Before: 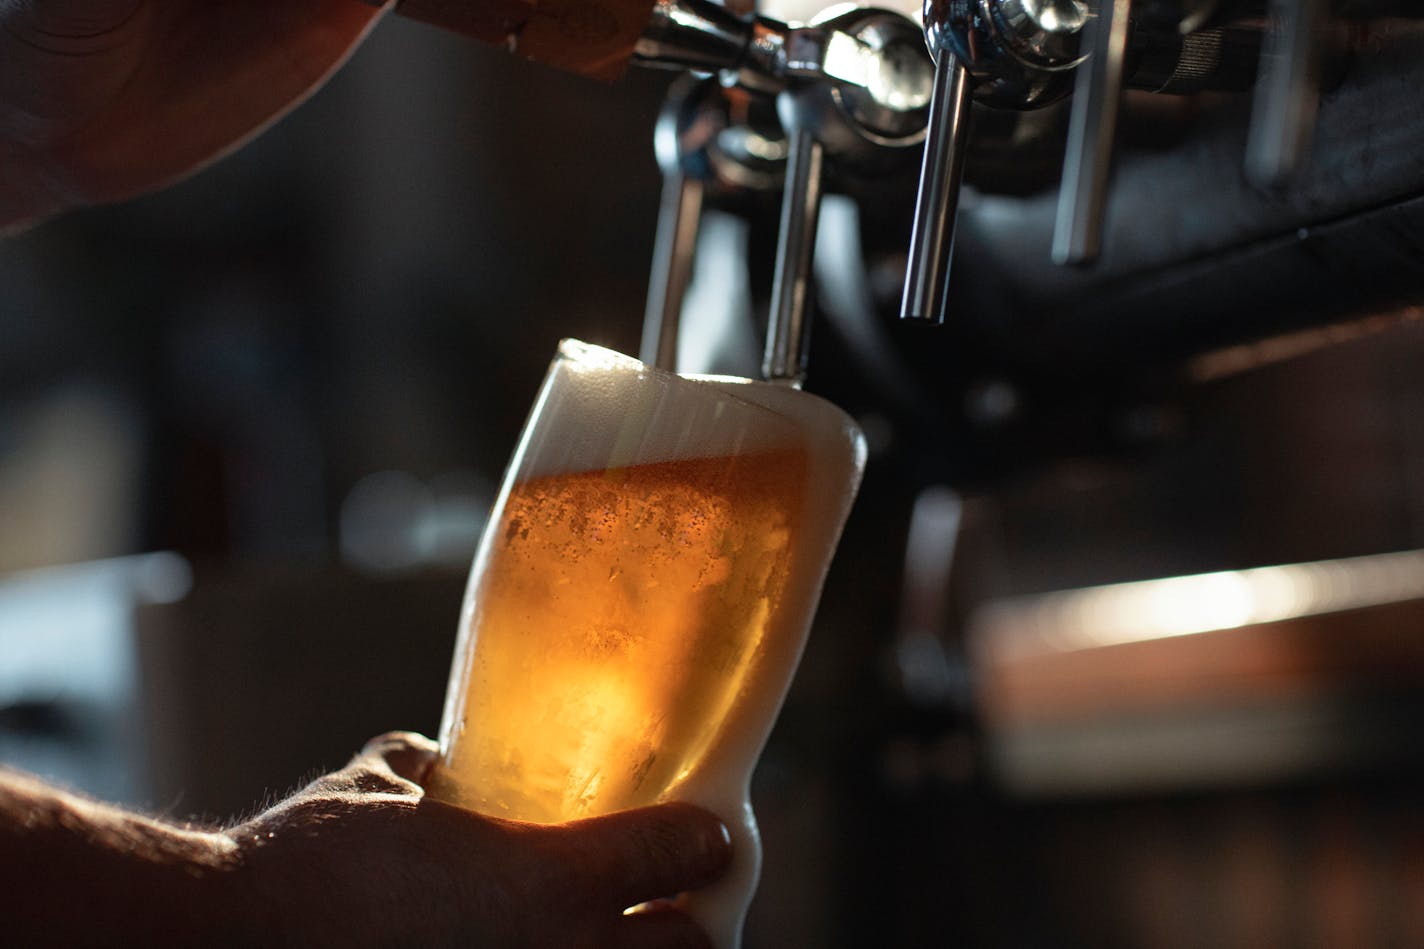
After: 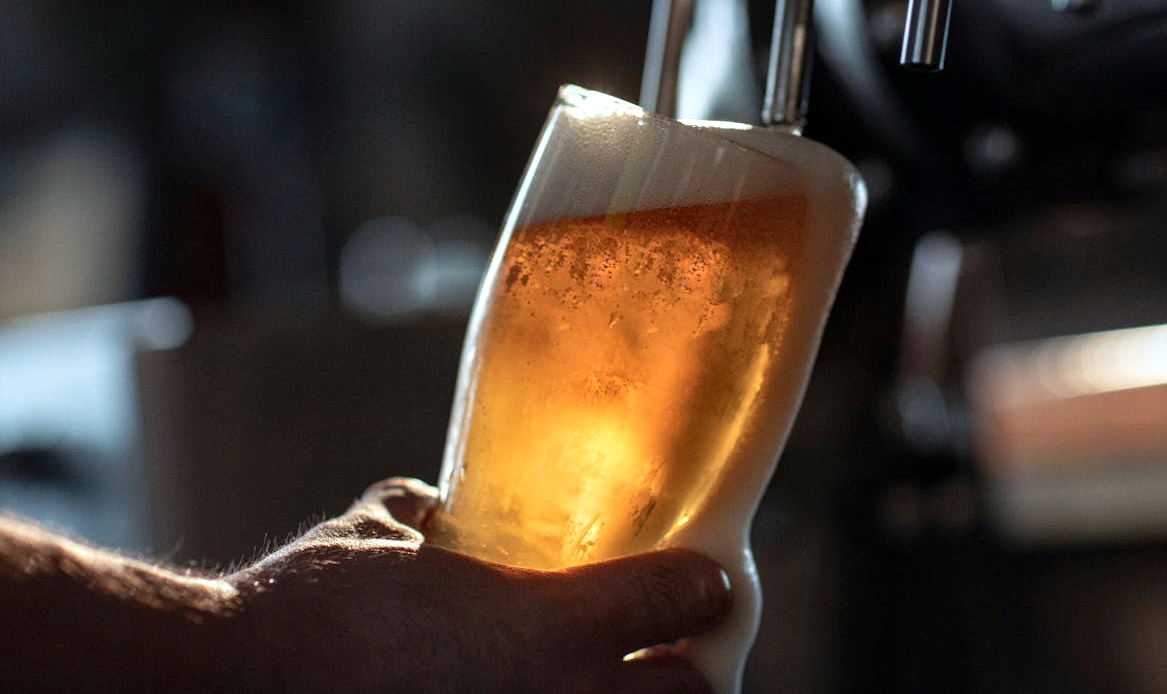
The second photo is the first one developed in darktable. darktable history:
crop: top 26.834%, right 17.995%
color calibration: x 0.355, y 0.369, temperature 4711 K
local contrast: detail 130%
exposure: exposure 0.15 EV, compensate highlight preservation false
